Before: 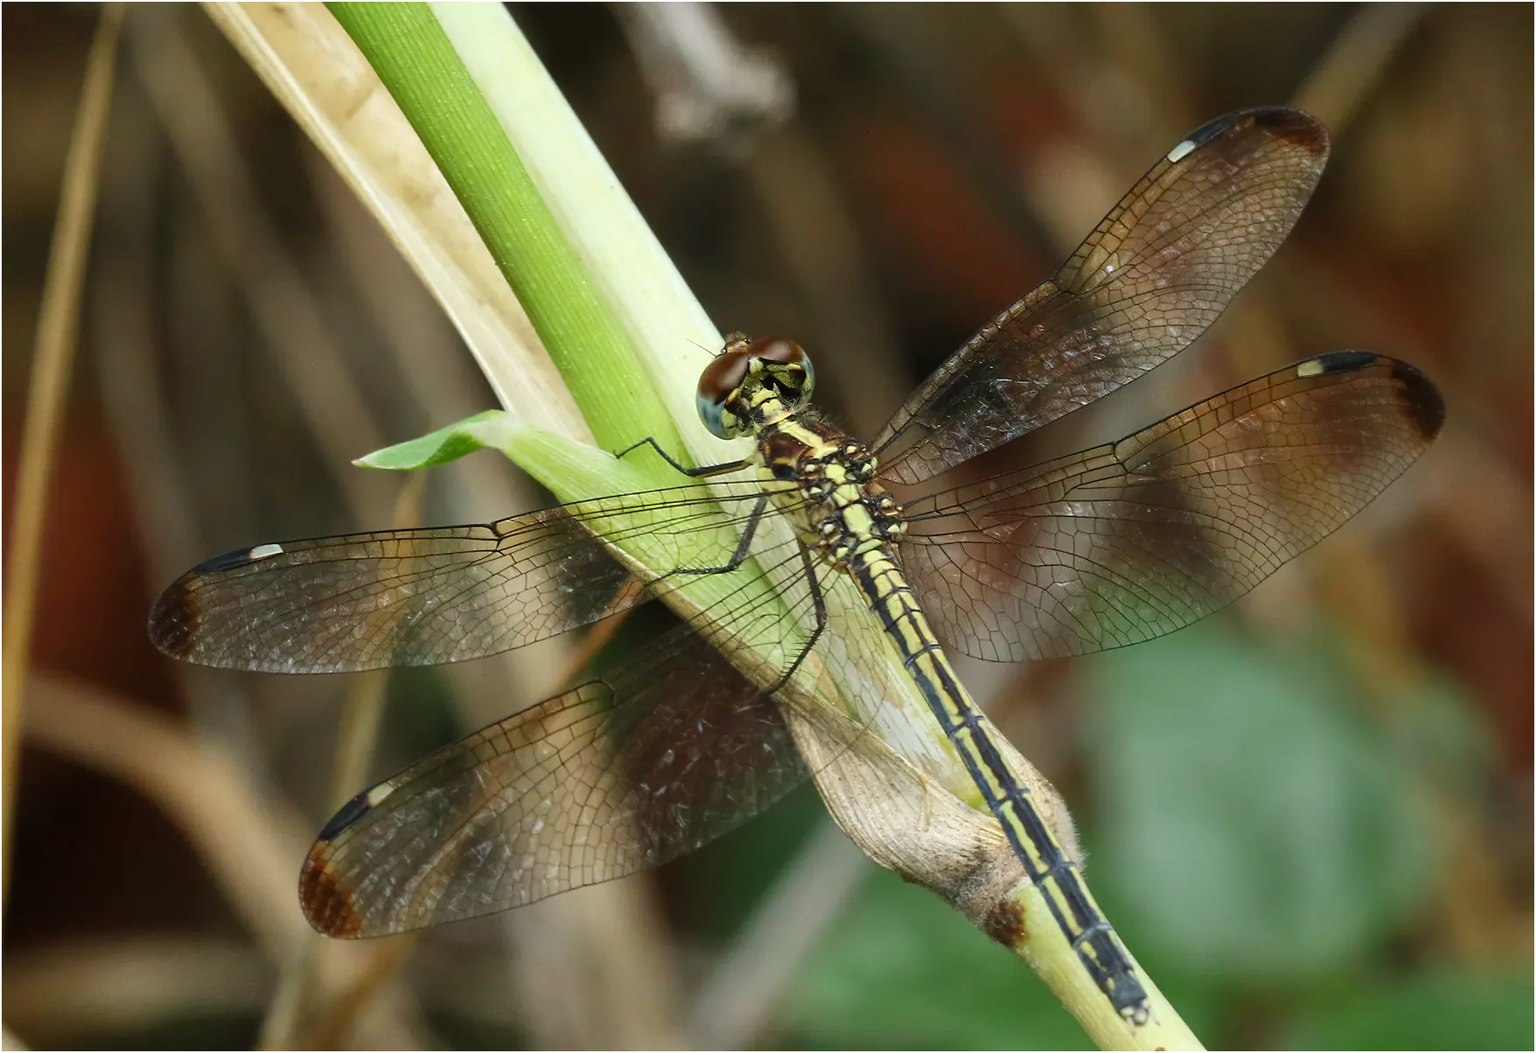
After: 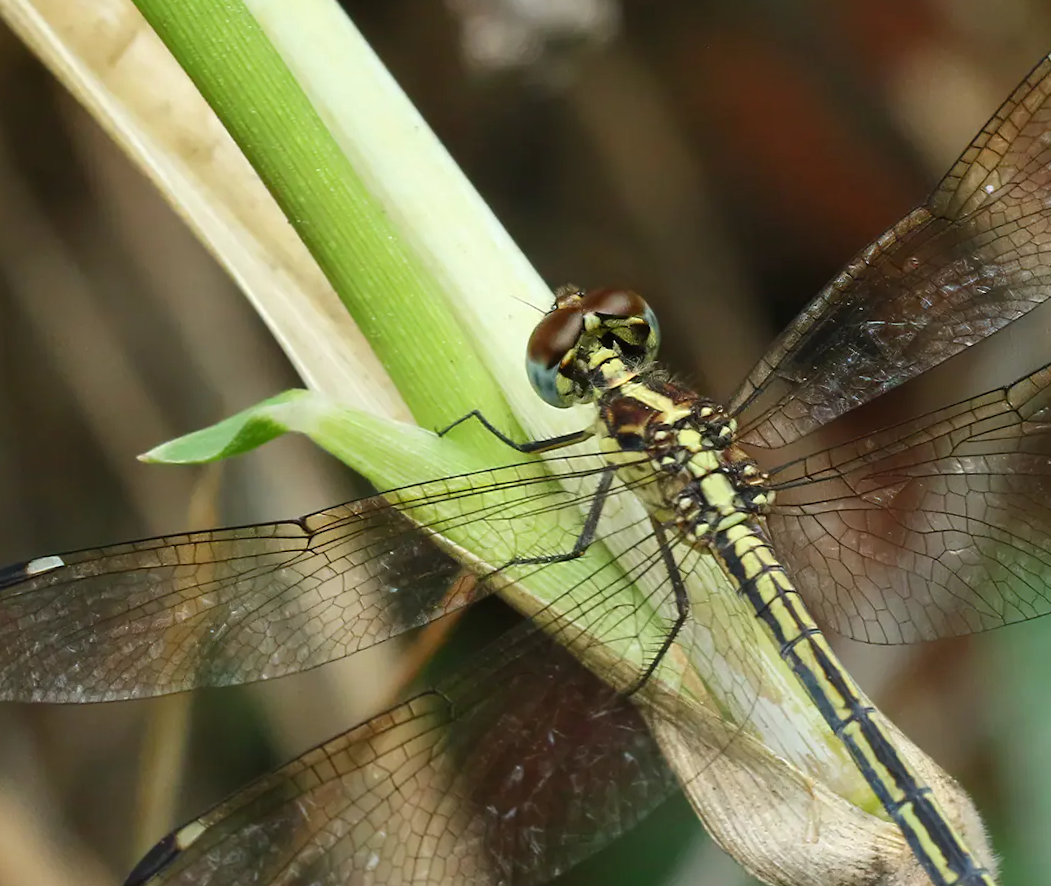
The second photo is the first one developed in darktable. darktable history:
rotate and perspective: rotation -3.18°, automatic cropping off
crop: left 16.202%, top 11.208%, right 26.045%, bottom 20.557%
